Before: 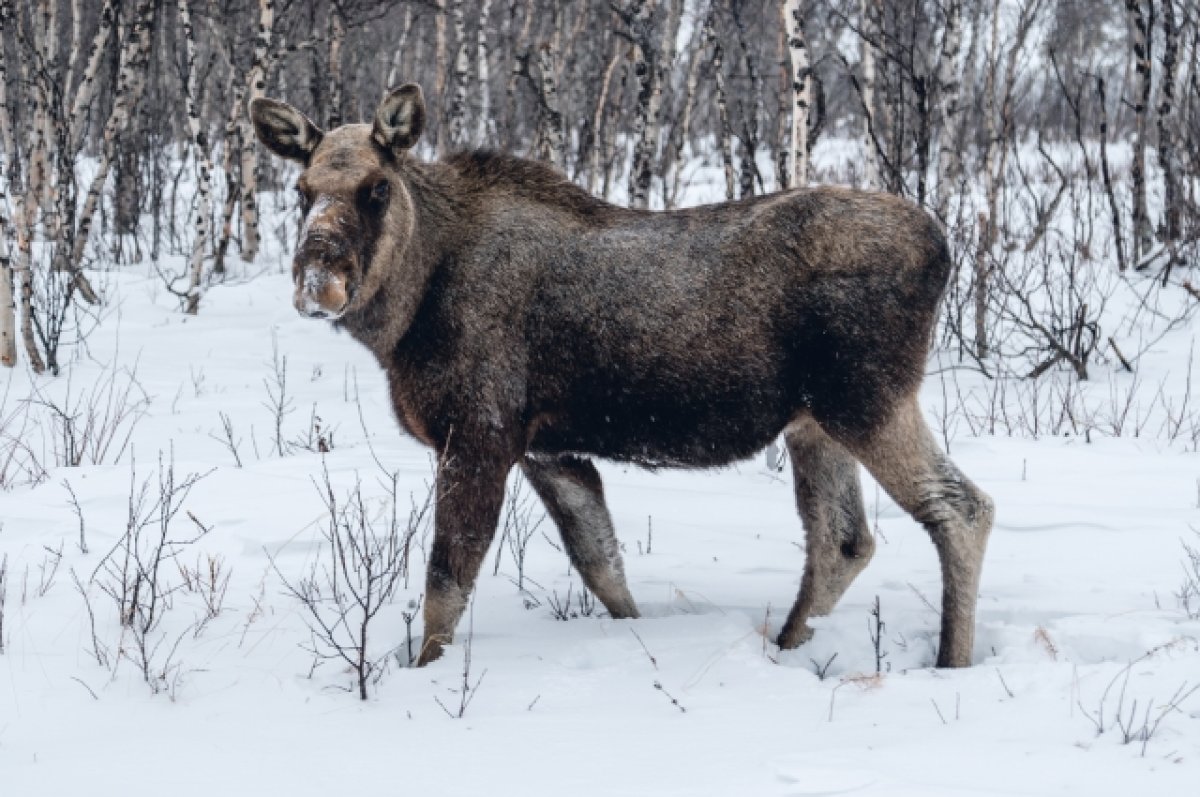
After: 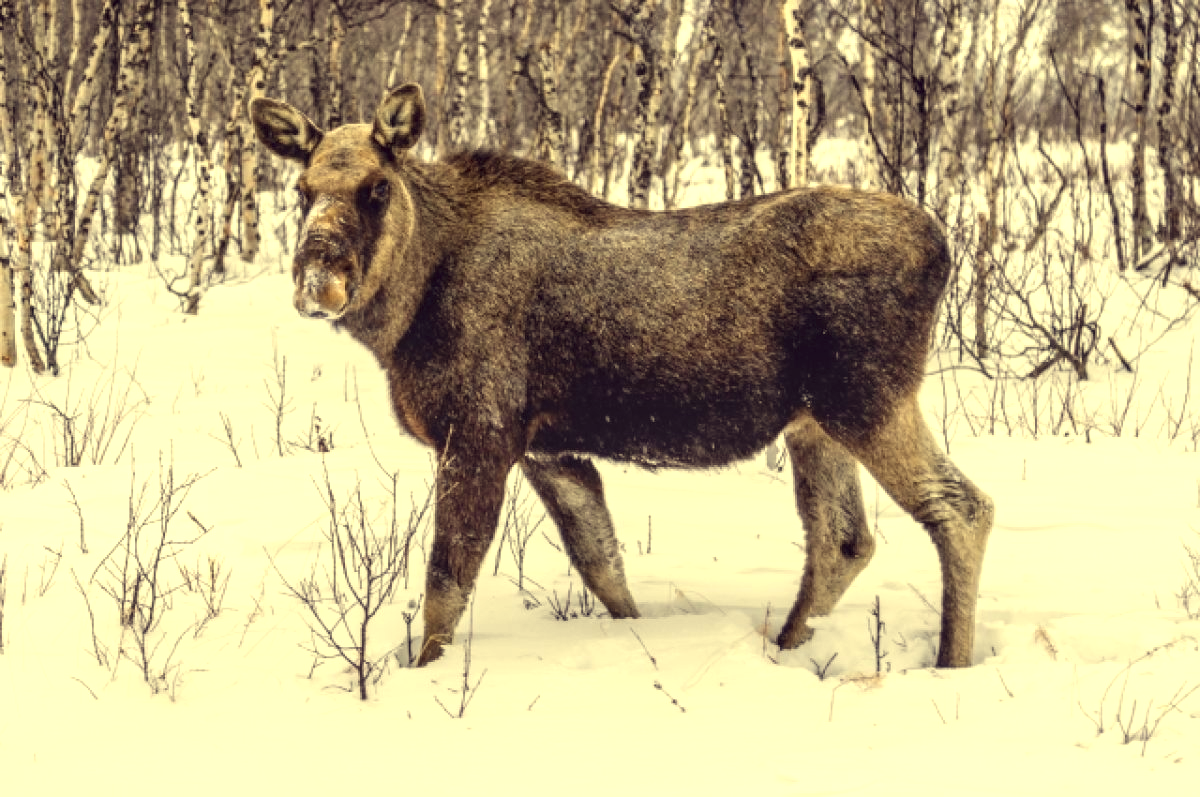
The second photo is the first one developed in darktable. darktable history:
local contrast: on, module defaults
color correction: highlights a* -0.482, highlights b* 40, shadows a* 9.8, shadows b* -0.161
exposure: black level correction 0.001, exposure 0.5 EV, compensate exposure bias true, compensate highlight preservation false
